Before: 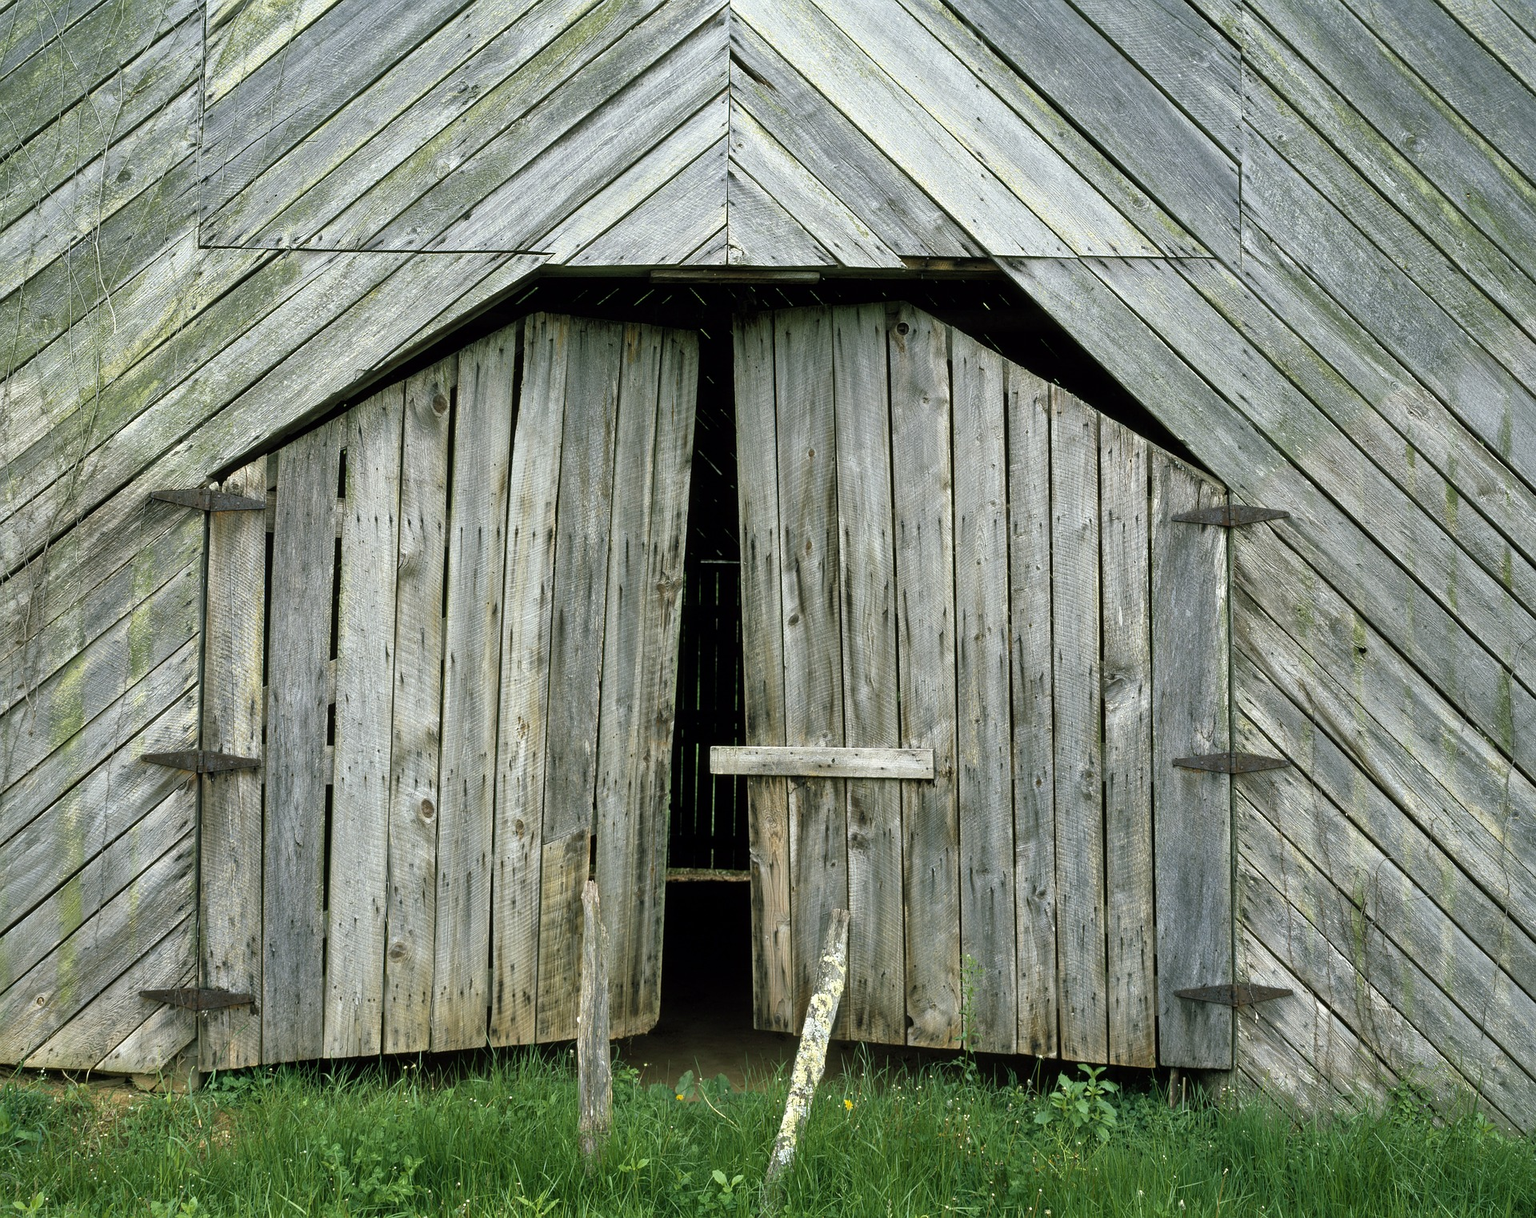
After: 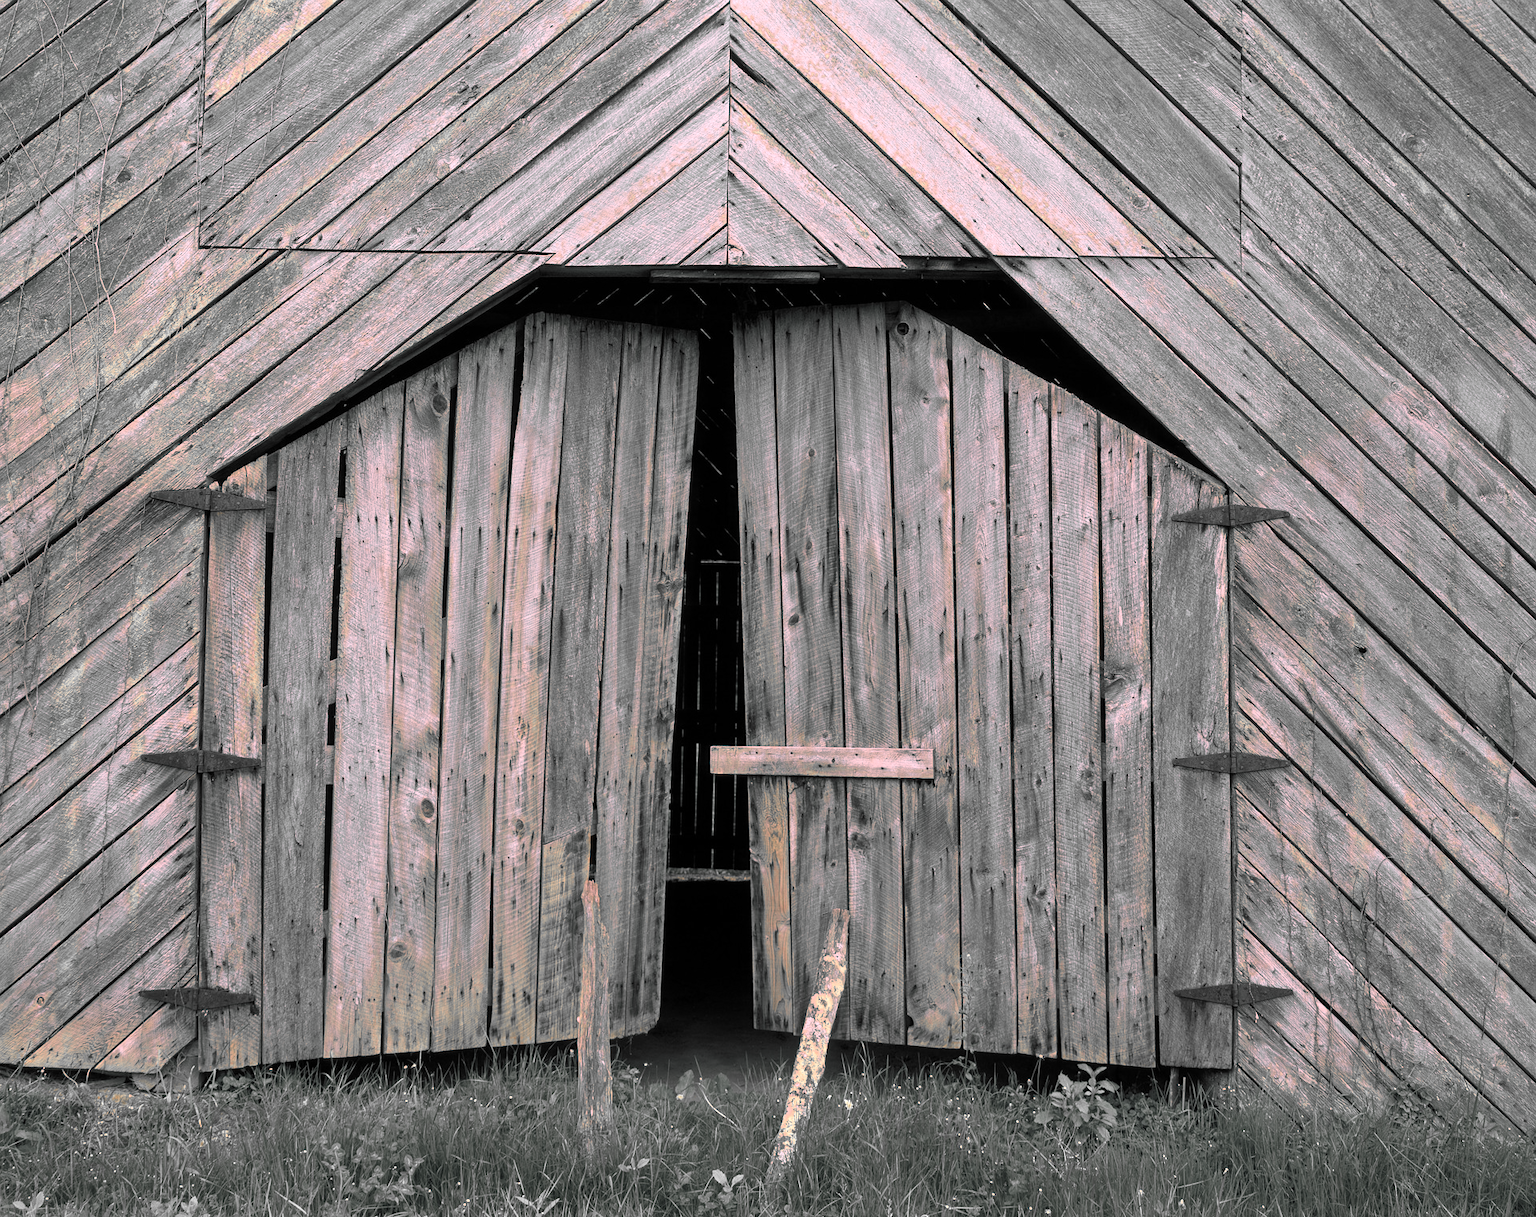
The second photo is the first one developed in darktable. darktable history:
color correction: highlights a* 17.41, highlights b* 0.185, shadows a* -14.63, shadows b* -14.7, saturation 1.49
color zones: curves: ch0 [(0, 0.497) (0.096, 0.361) (0.221, 0.538) (0.429, 0.5) (0.571, 0.5) (0.714, 0.5) (0.857, 0.5) (1, 0.497)]; ch1 [(0, 0.5) (0.143, 0.5) (0.257, -0.002) (0.429, 0.04) (0.571, -0.001) (0.714, -0.015) (0.857, 0.024) (1, 0.5)]
